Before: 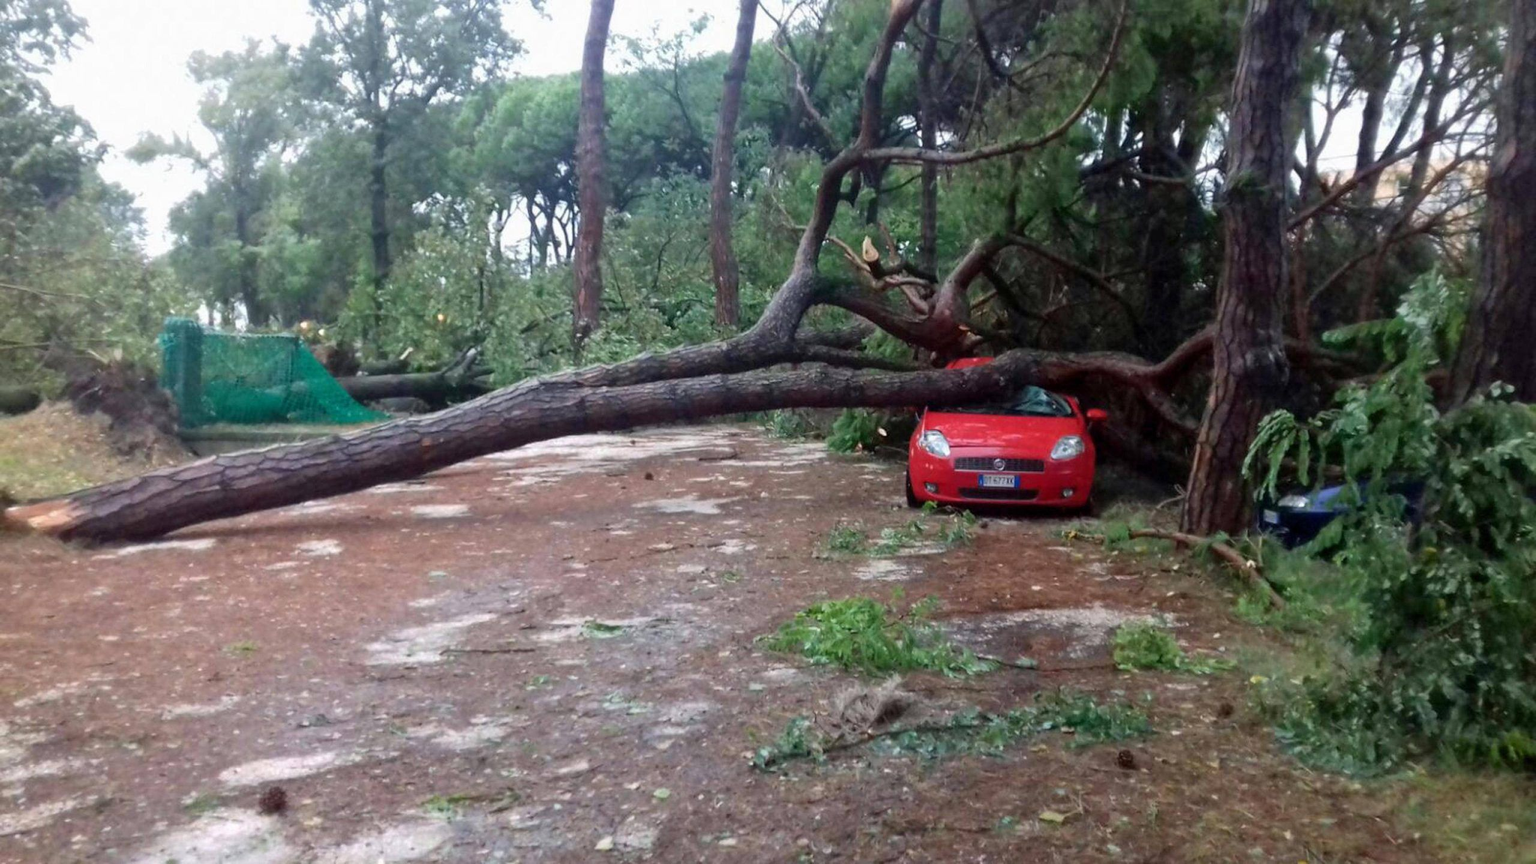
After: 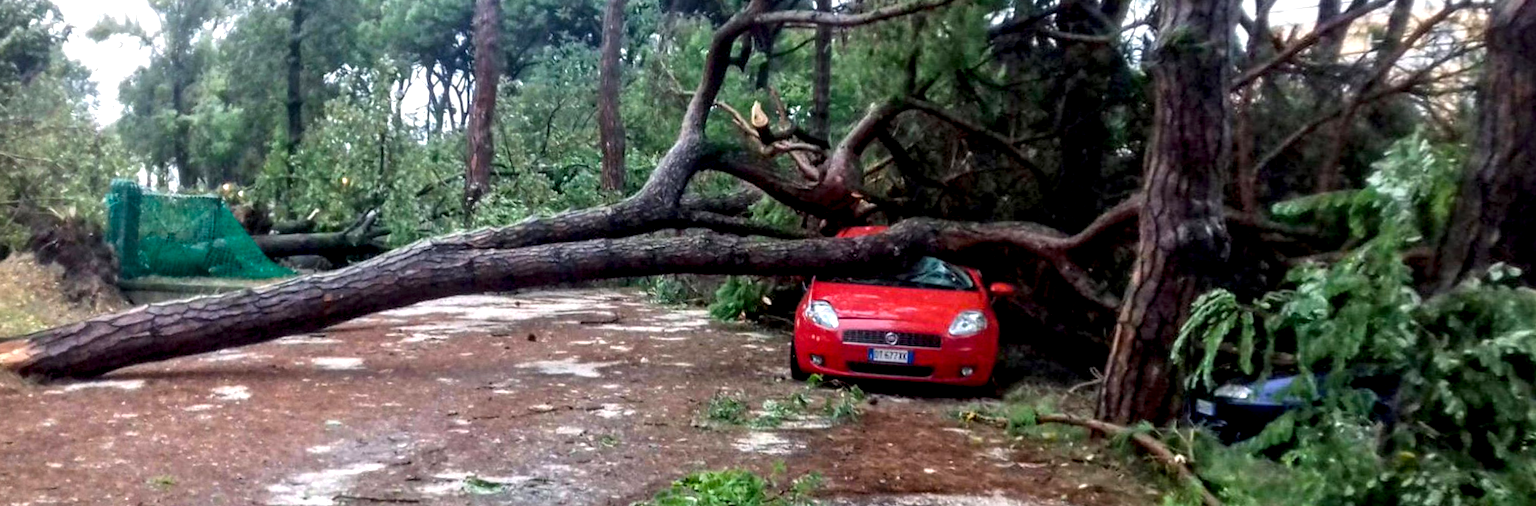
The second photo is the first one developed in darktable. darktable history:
color balance: output saturation 120%
local contrast: highlights 65%, shadows 54%, detail 169%, midtone range 0.514
white balance: red 1, blue 1
crop: top 11.166%, bottom 22.168%
rotate and perspective: rotation 1.69°, lens shift (vertical) -0.023, lens shift (horizontal) -0.291, crop left 0.025, crop right 0.988, crop top 0.092, crop bottom 0.842
